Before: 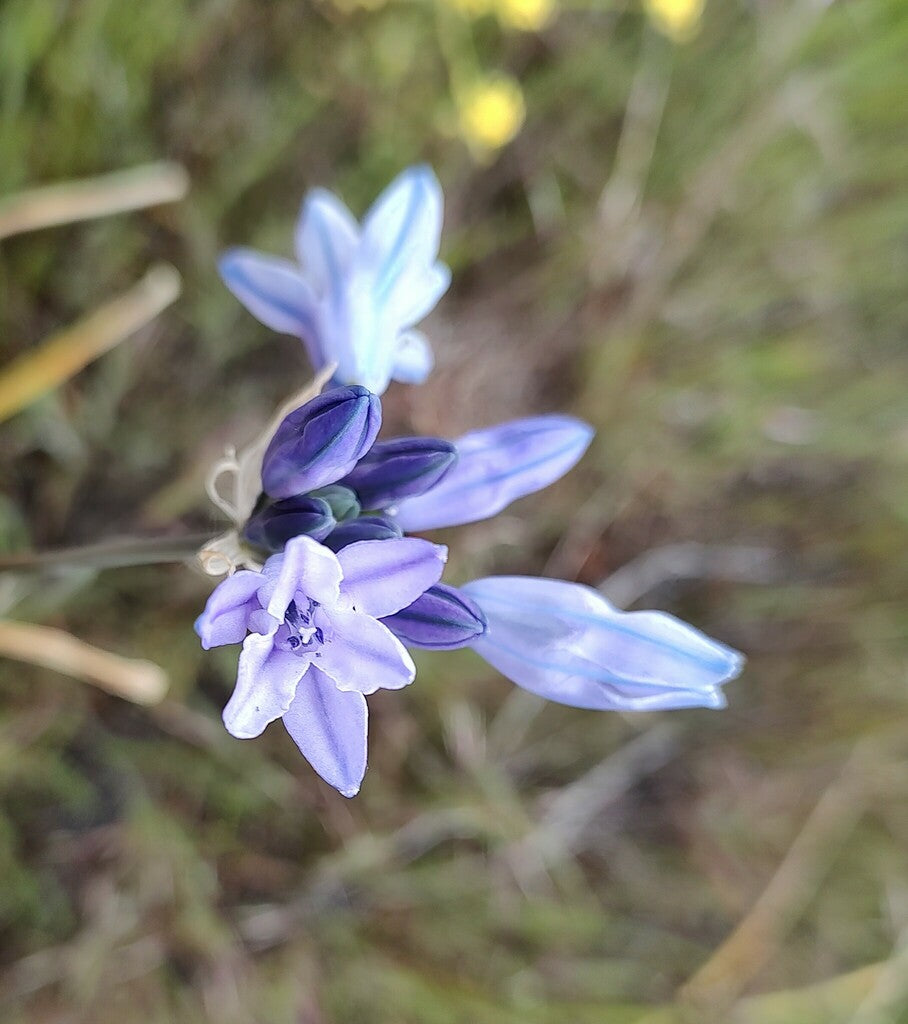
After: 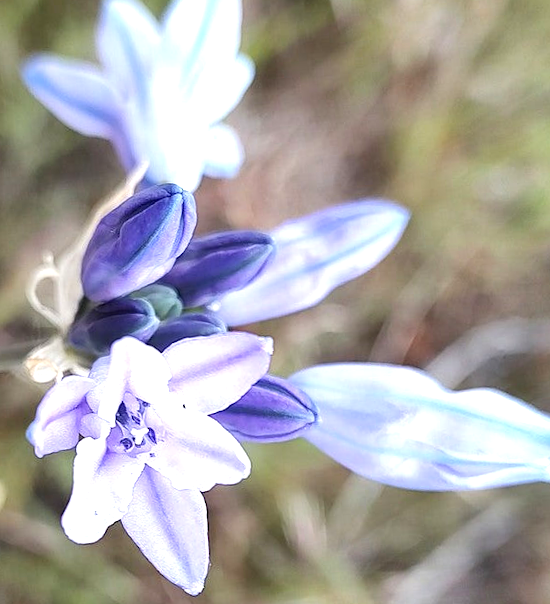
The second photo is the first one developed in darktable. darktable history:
rotate and perspective: rotation -4.2°, shear 0.006, automatic cropping off
exposure: exposure 0.781 EV, compensate highlight preservation false
crop and rotate: left 22.13%, top 22.054%, right 22.026%, bottom 22.102%
